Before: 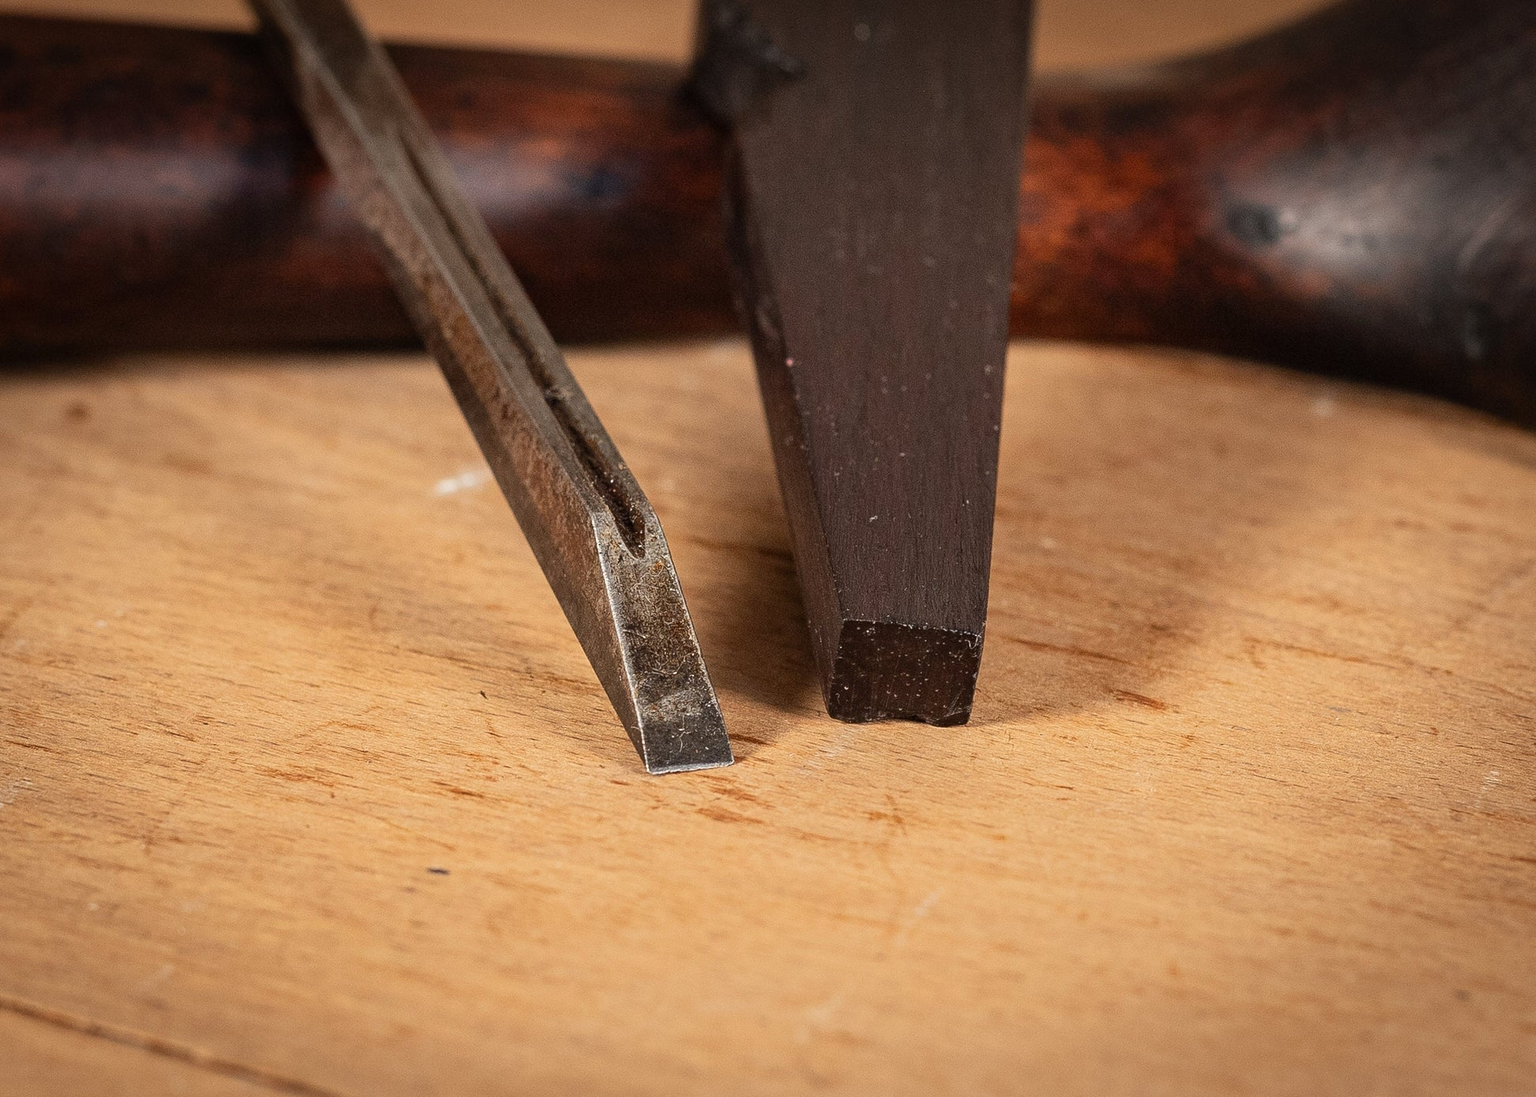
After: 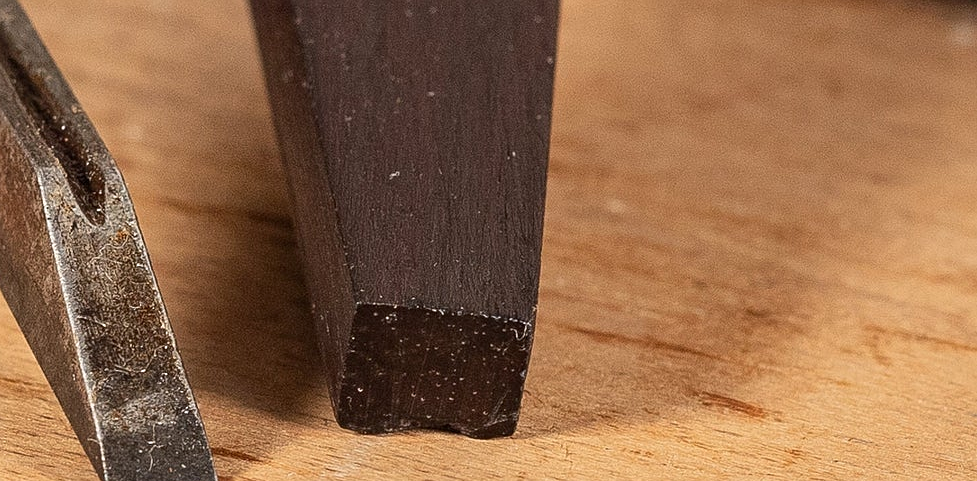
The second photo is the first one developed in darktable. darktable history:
sharpen: radius 1.272, amount 0.305, threshold 0
crop: left 36.607%, top 34.735%, right 13.146%, bottom 30.611%
